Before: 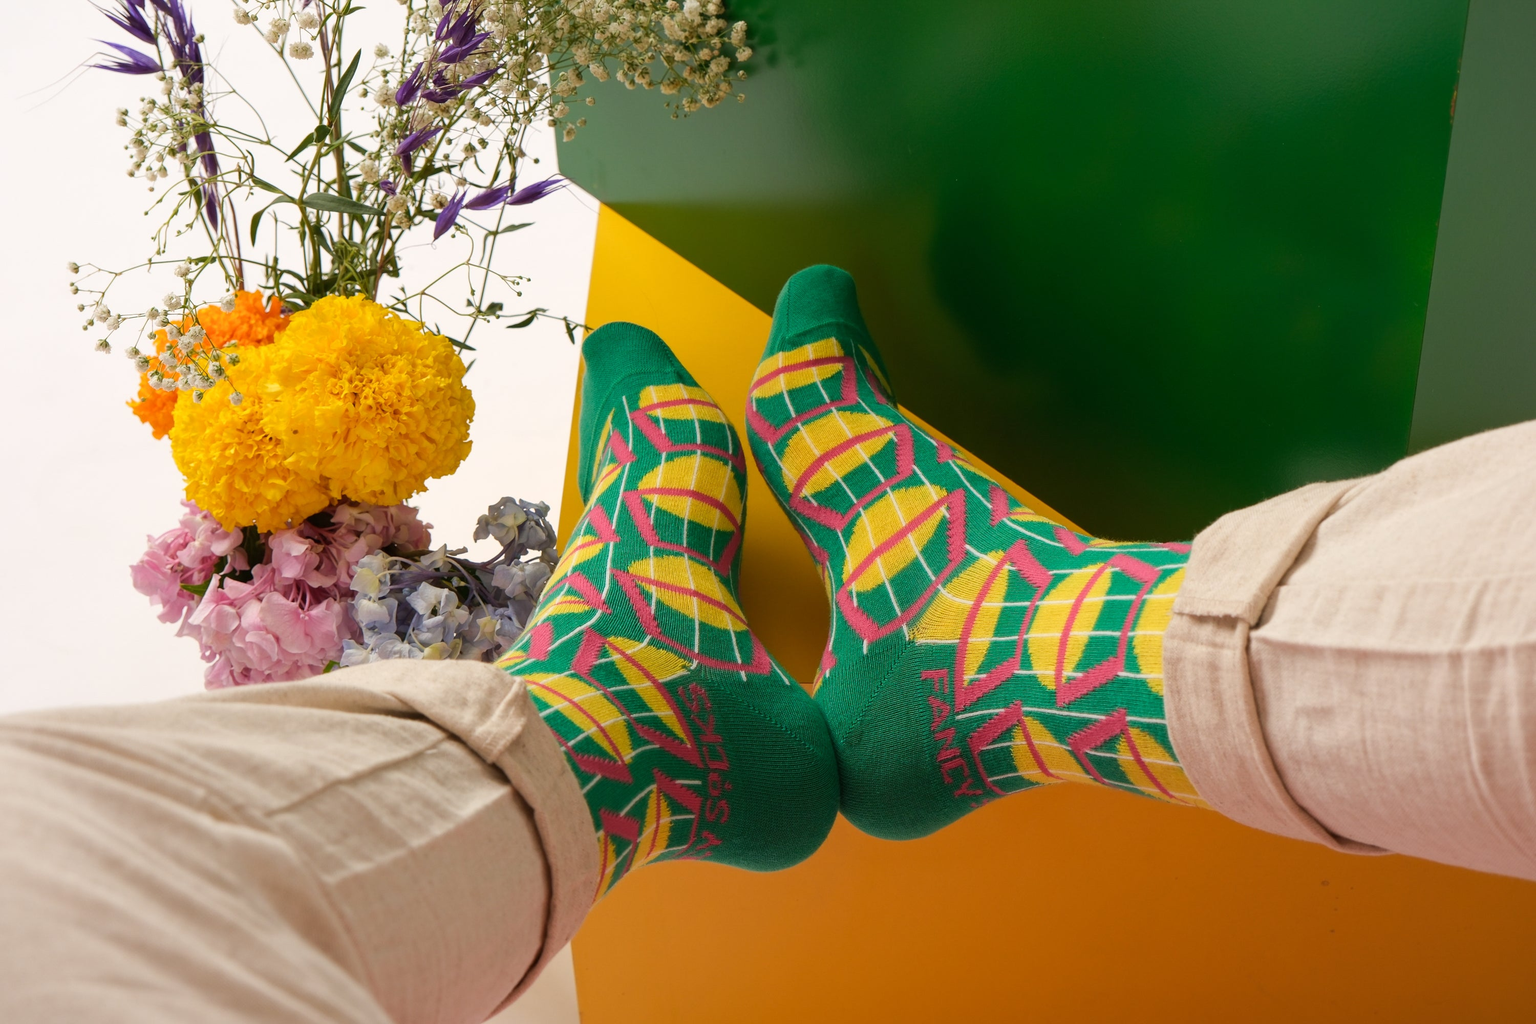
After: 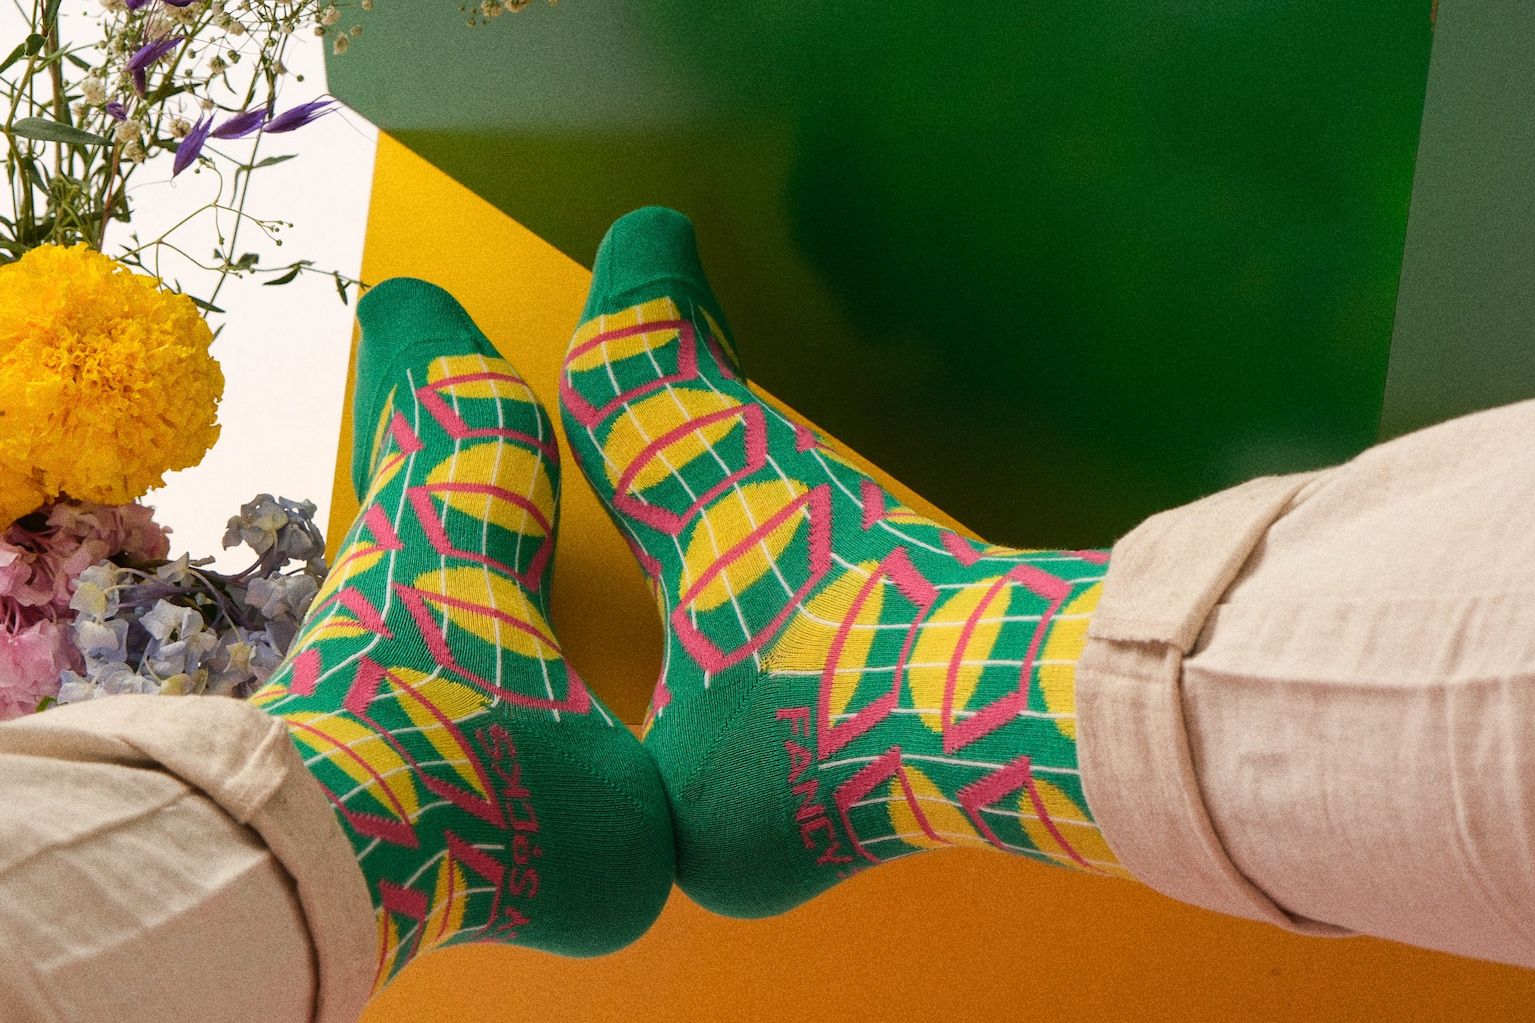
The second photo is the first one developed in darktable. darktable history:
grain: coarseness 11.82 ISO, strength 36.67%, mid-tones bias 74.17%
crop: left 19.159%, top 9.58%, bottom 9.58%
